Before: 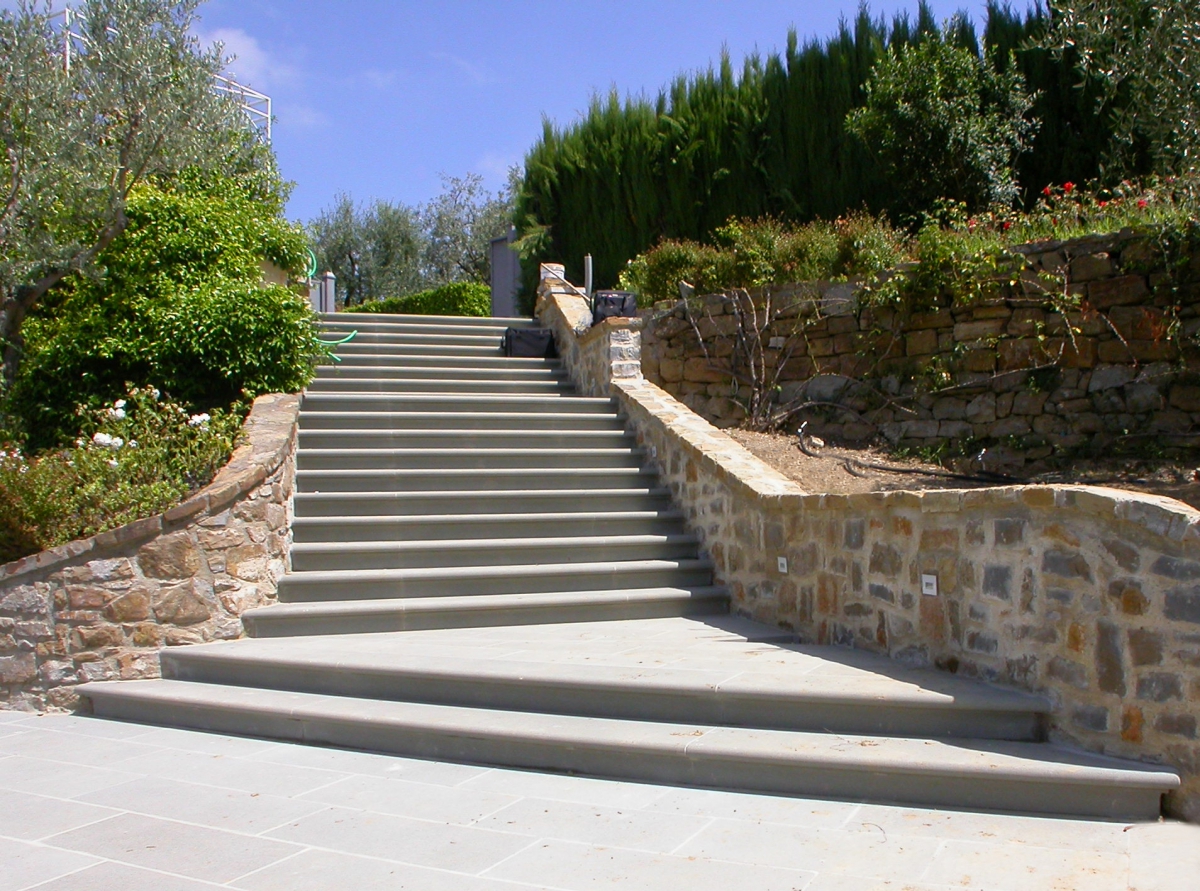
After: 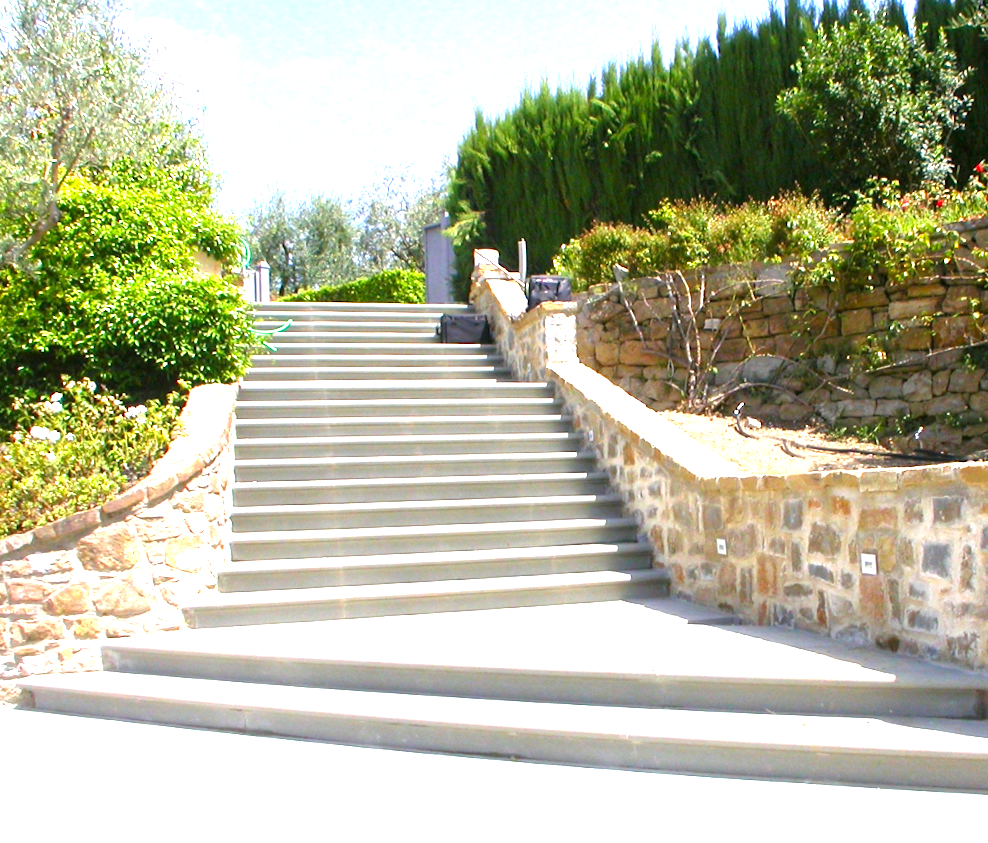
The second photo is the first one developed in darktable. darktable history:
crop and rotate: angle 1°, left 4.281%, top 0.642%, right 11.383%, bottom 2.486%
contrast brightness saturation: saturation 0.1
exposure: black level correction 0, exposure 1.975 EV, compensate exposure bias true, compensate highlight preservation false
color balance: on, module defaults
